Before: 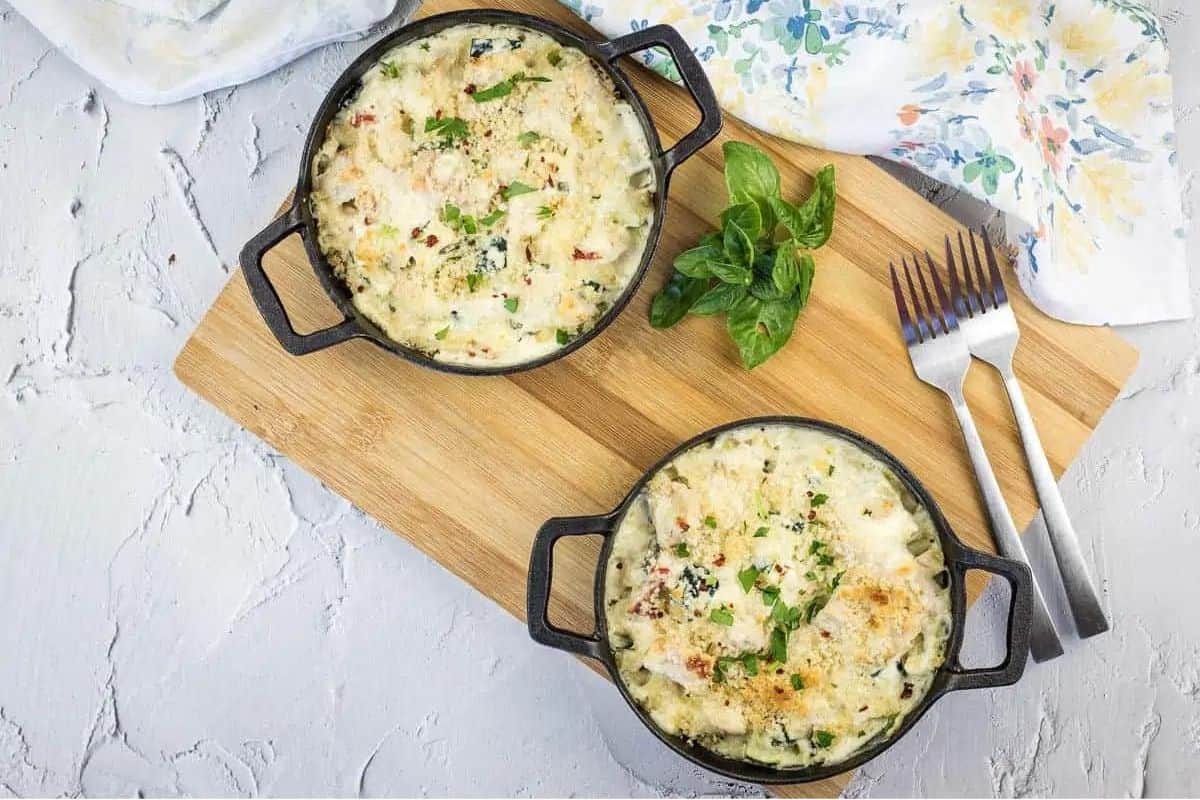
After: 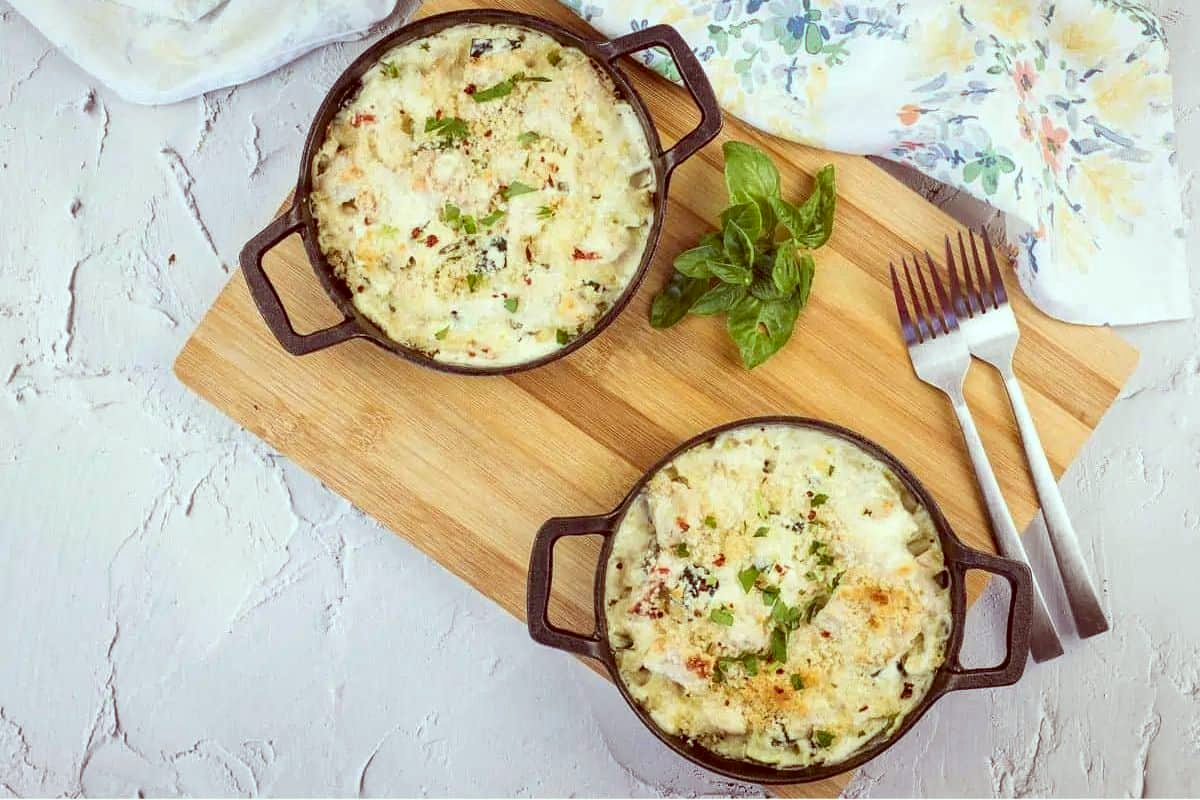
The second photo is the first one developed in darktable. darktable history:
color correction: highlights a* -7.18, highlights b* -0.149, shadows a* 20.5, shadows b* 11.65
